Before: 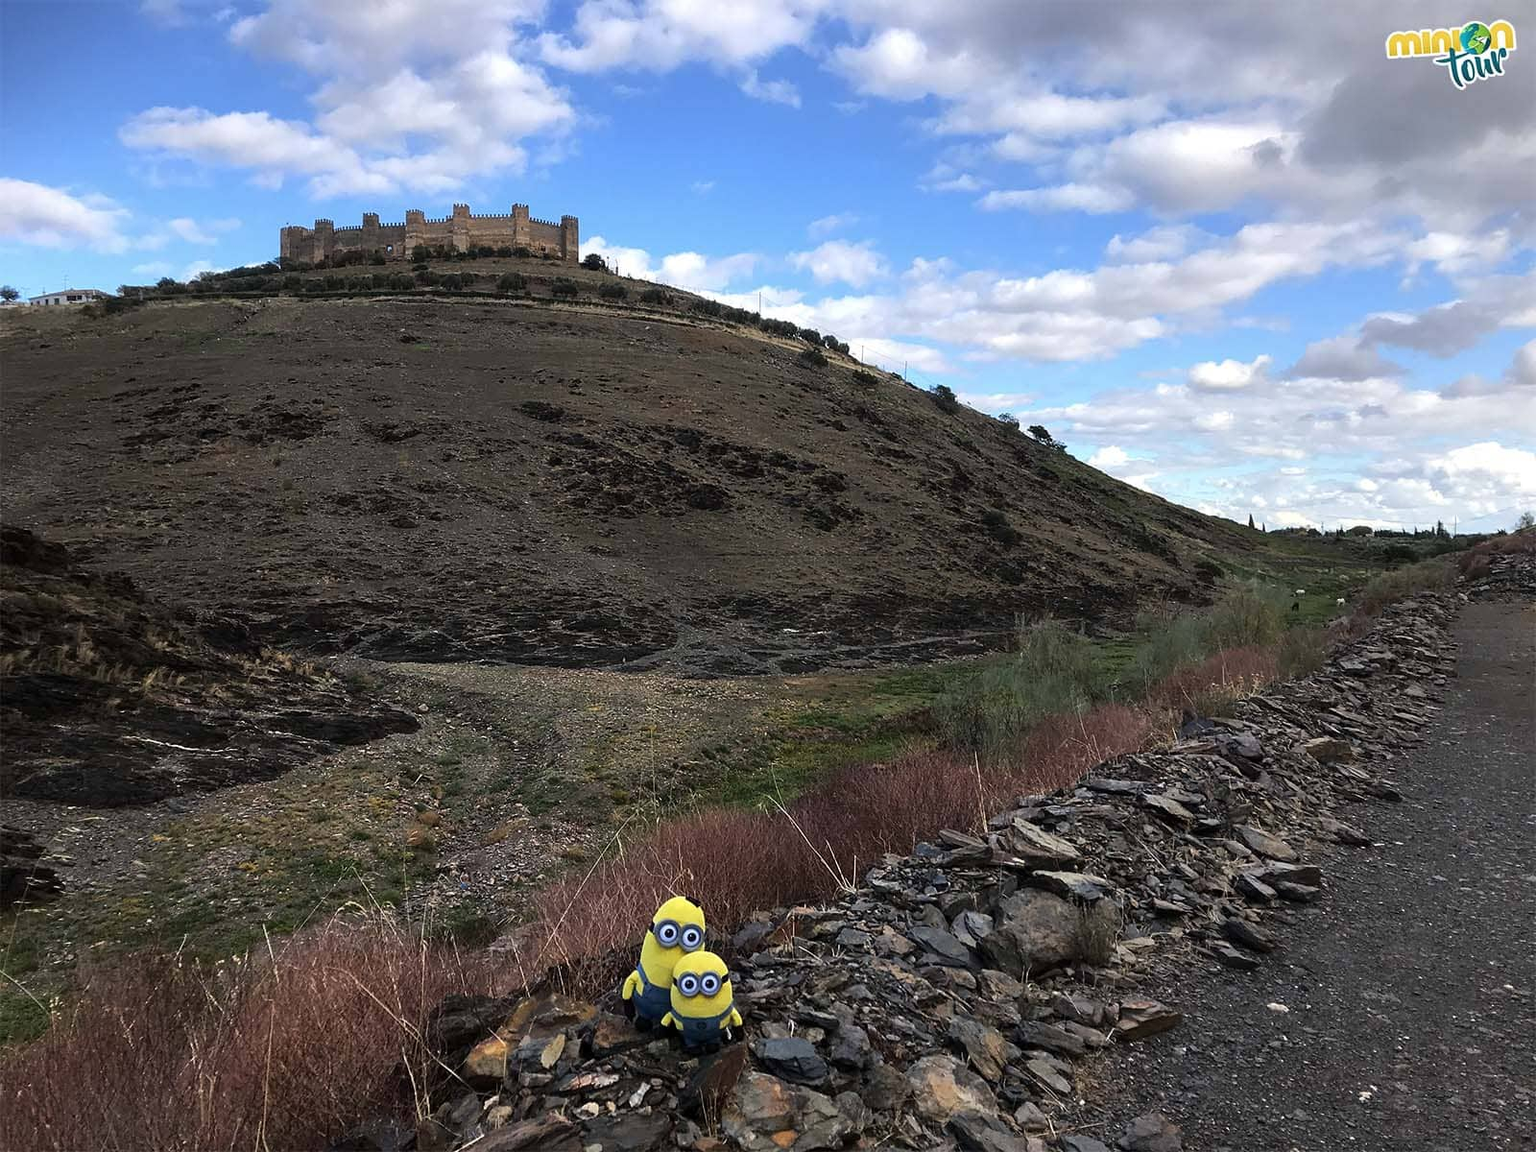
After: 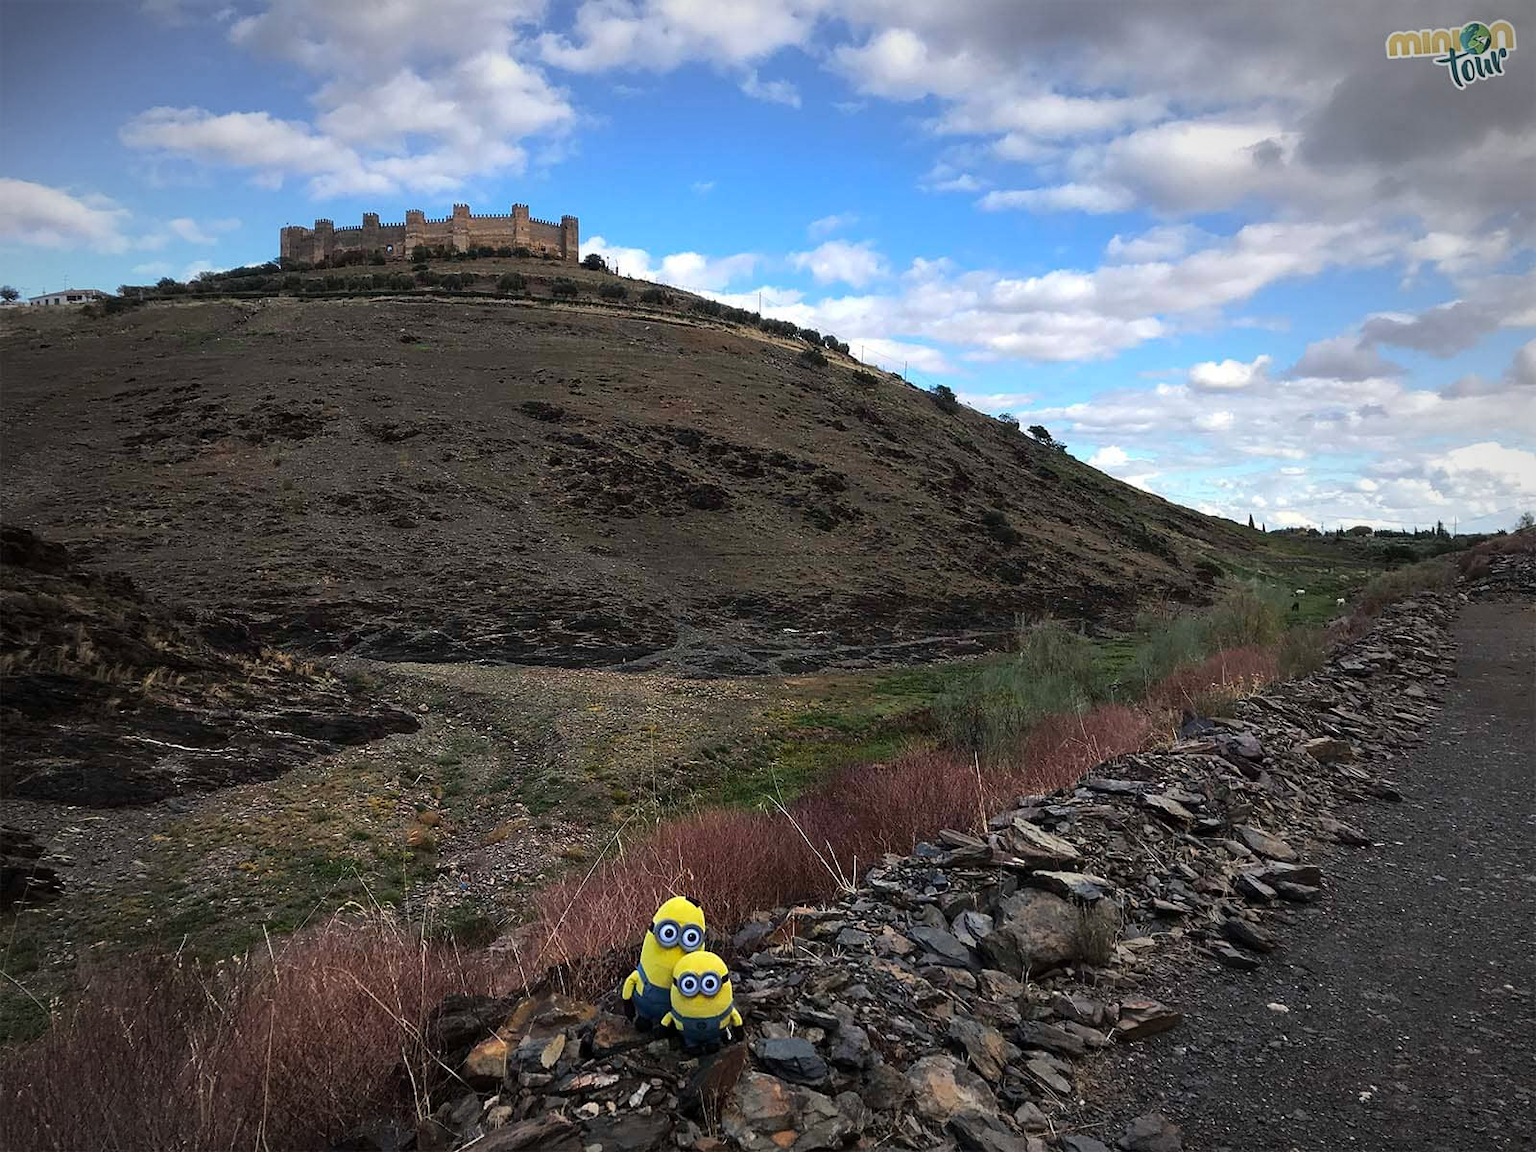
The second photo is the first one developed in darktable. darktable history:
vignetting: fall-off start 67.72%, fall-off radius 68.22%, automatic ratio true
